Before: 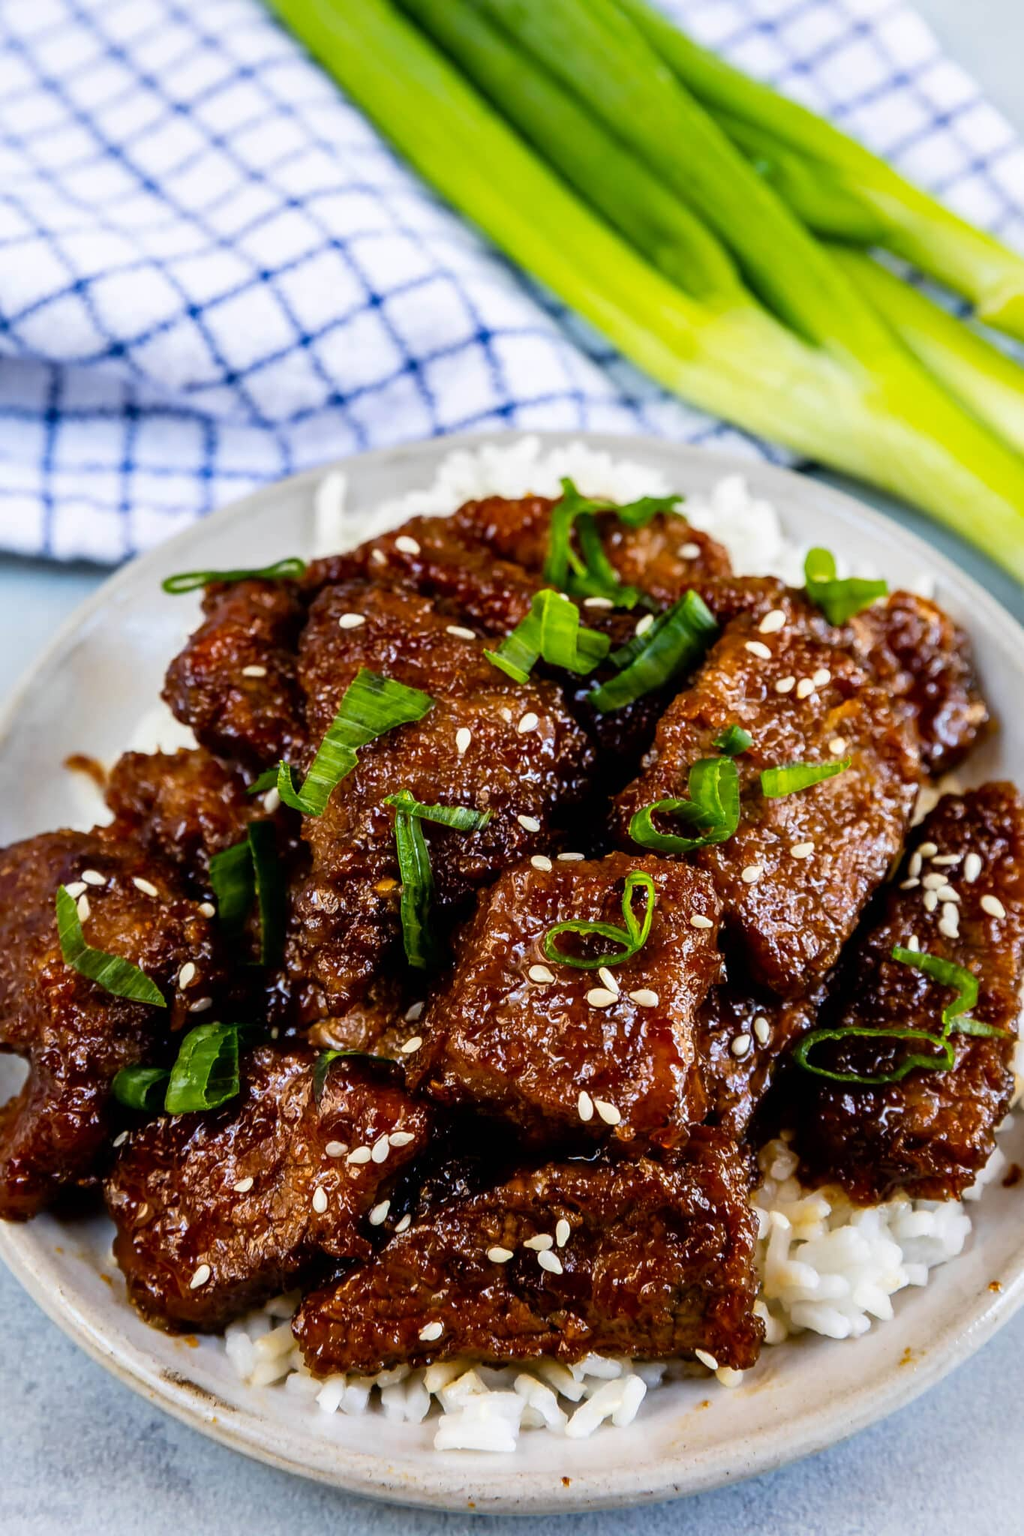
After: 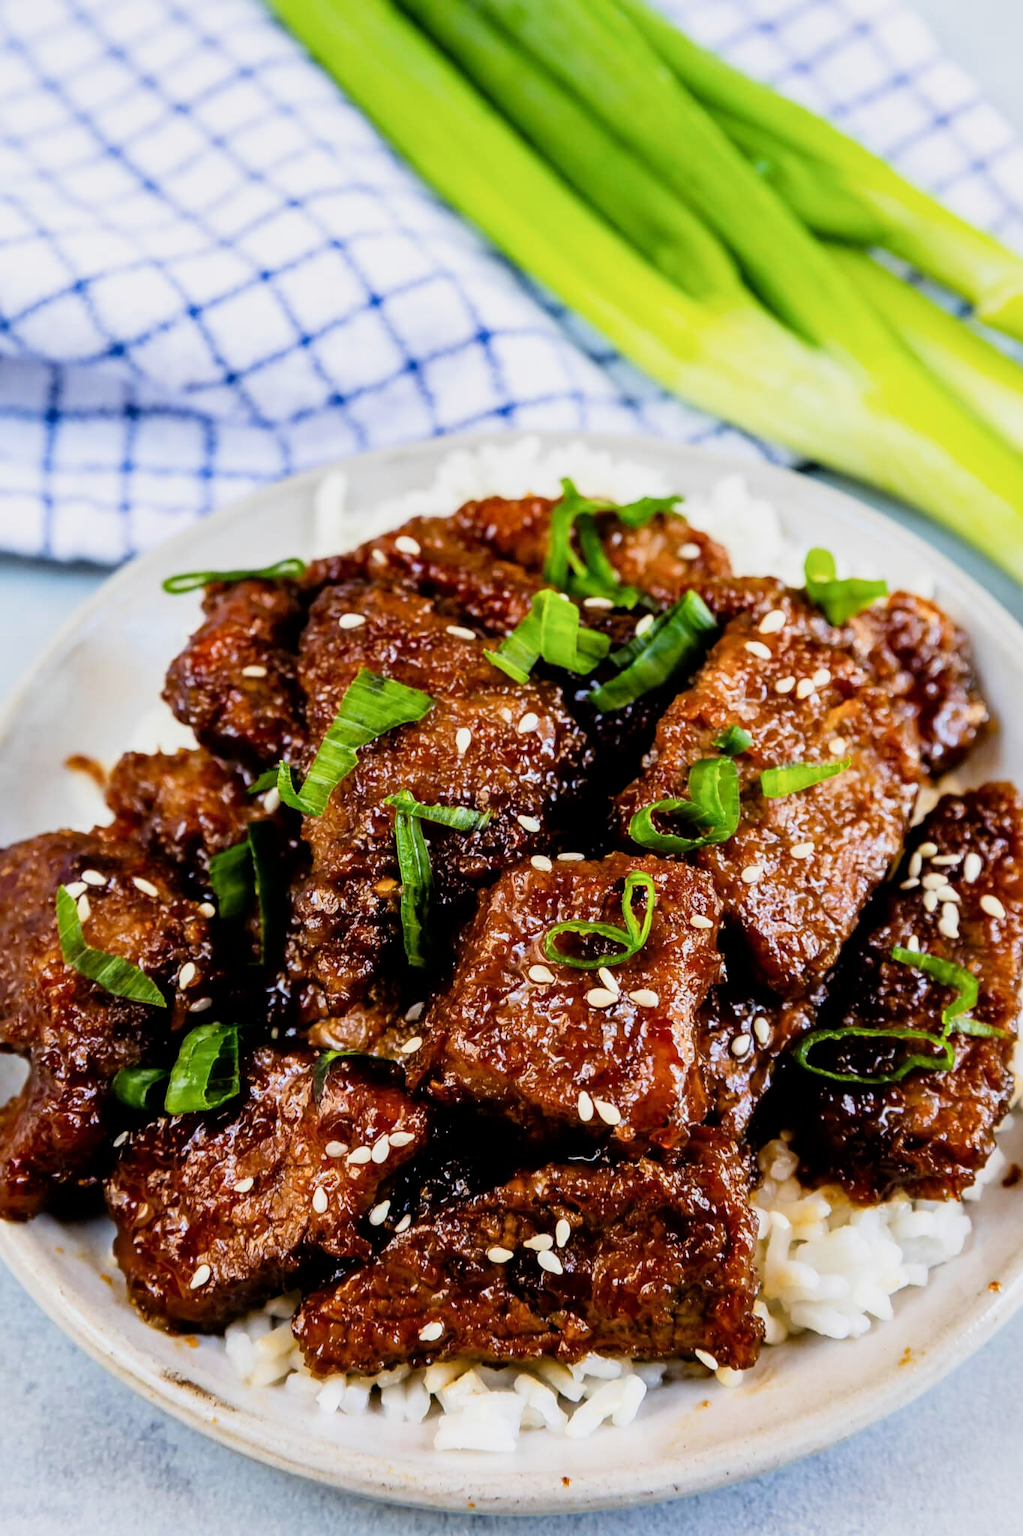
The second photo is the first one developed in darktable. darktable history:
filmic rgb: hardness 4.17
exposure: exposure 0.64 EV, compensate highlight preservation false
